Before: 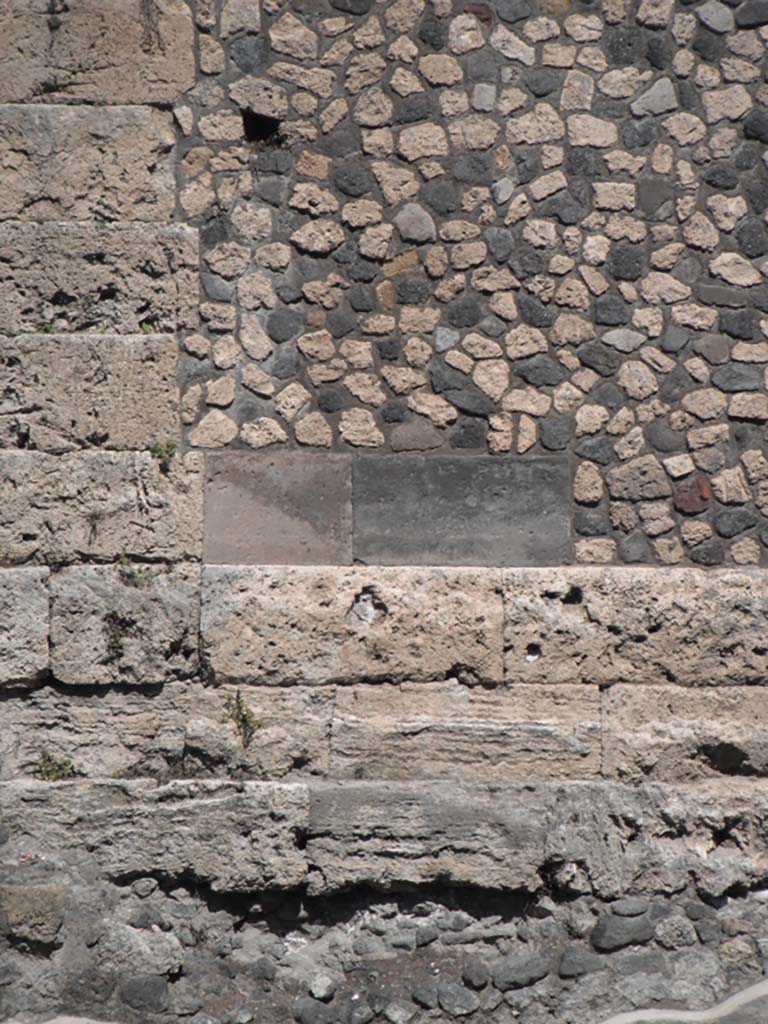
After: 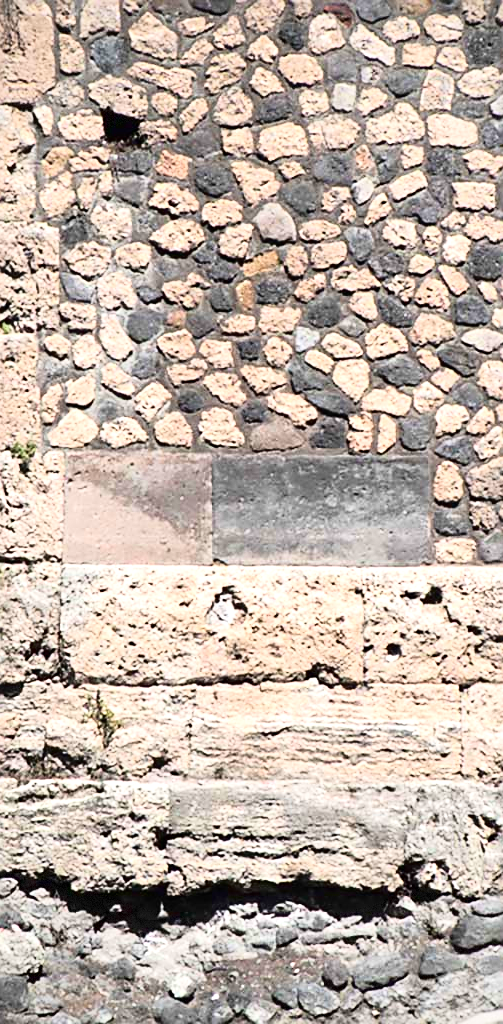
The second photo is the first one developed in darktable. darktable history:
crop and rotate: left 18.248%, right 16.194%
contrast brightness saturation: brightness -0.254, saturation 0.202
vignetting: fall-off radius 95.1%, dithering 8-bit output
base curve: curves: ch0 [(0, 0) (0.028, 0.03) (0.121, 0.232) (0.46, 0.748) (0.859, 0.968) (1, 1)]
sharpen: on, module defaults
exposure: black level correction 0, exposure 0.953 EV, compensate highlight preservation false
